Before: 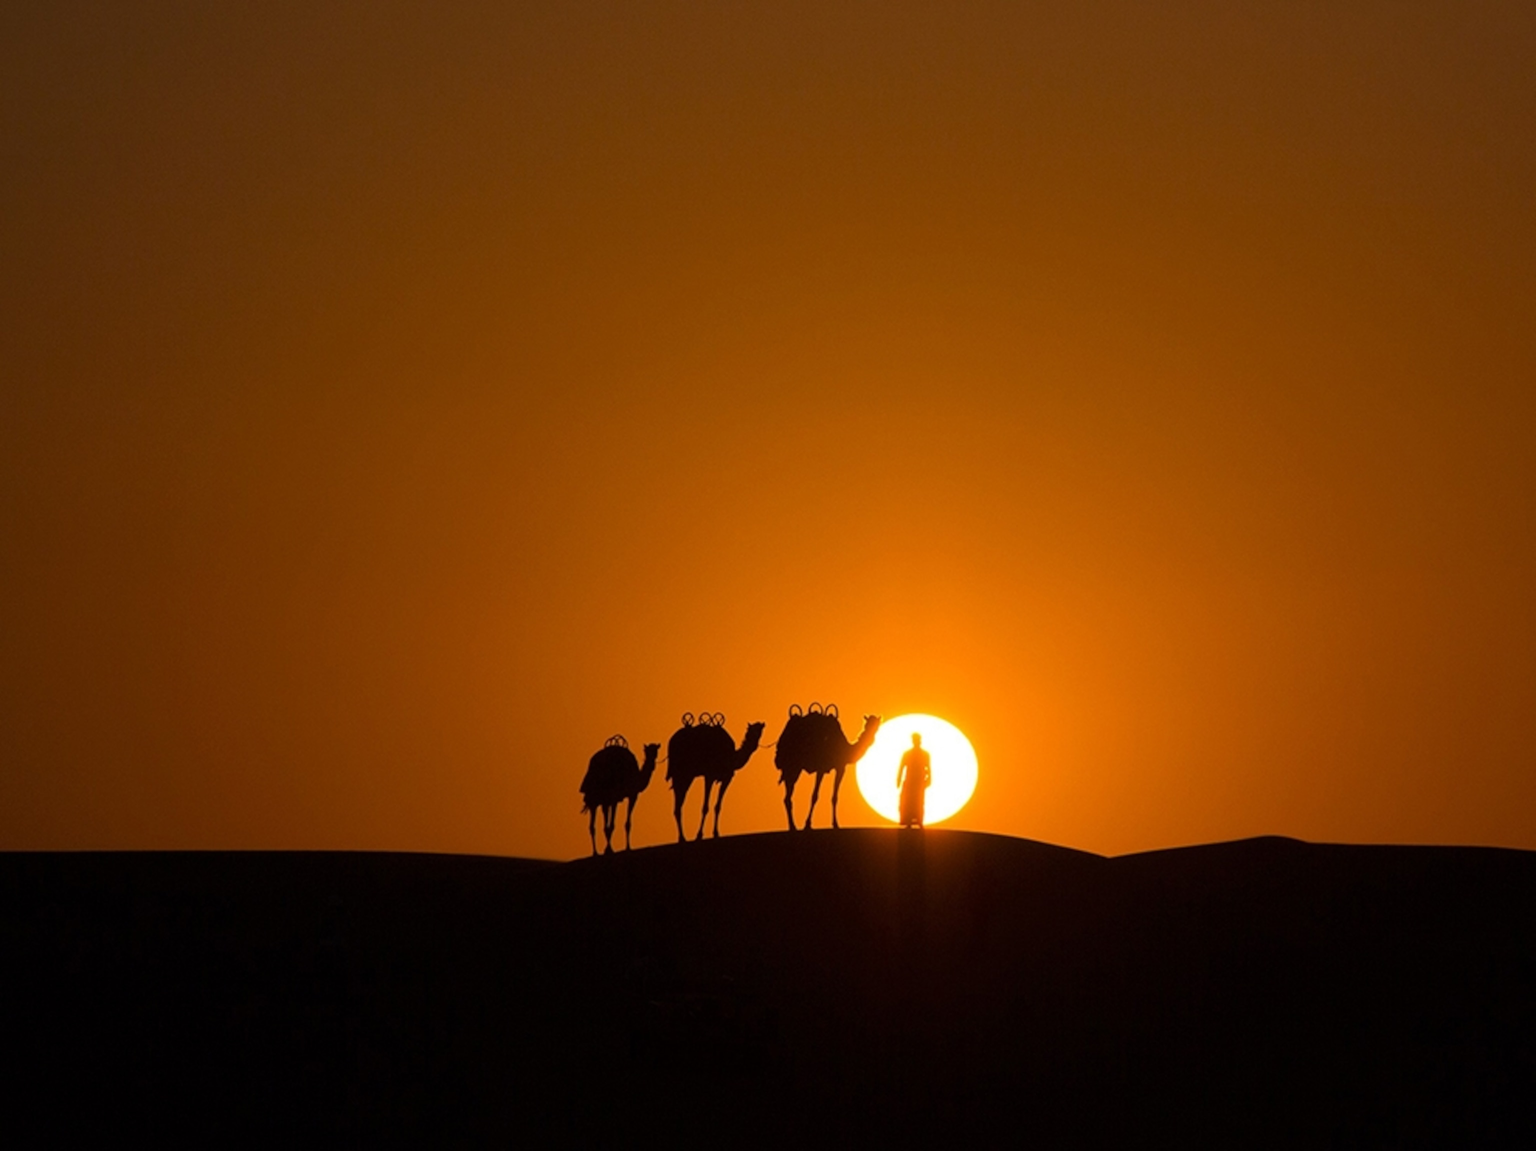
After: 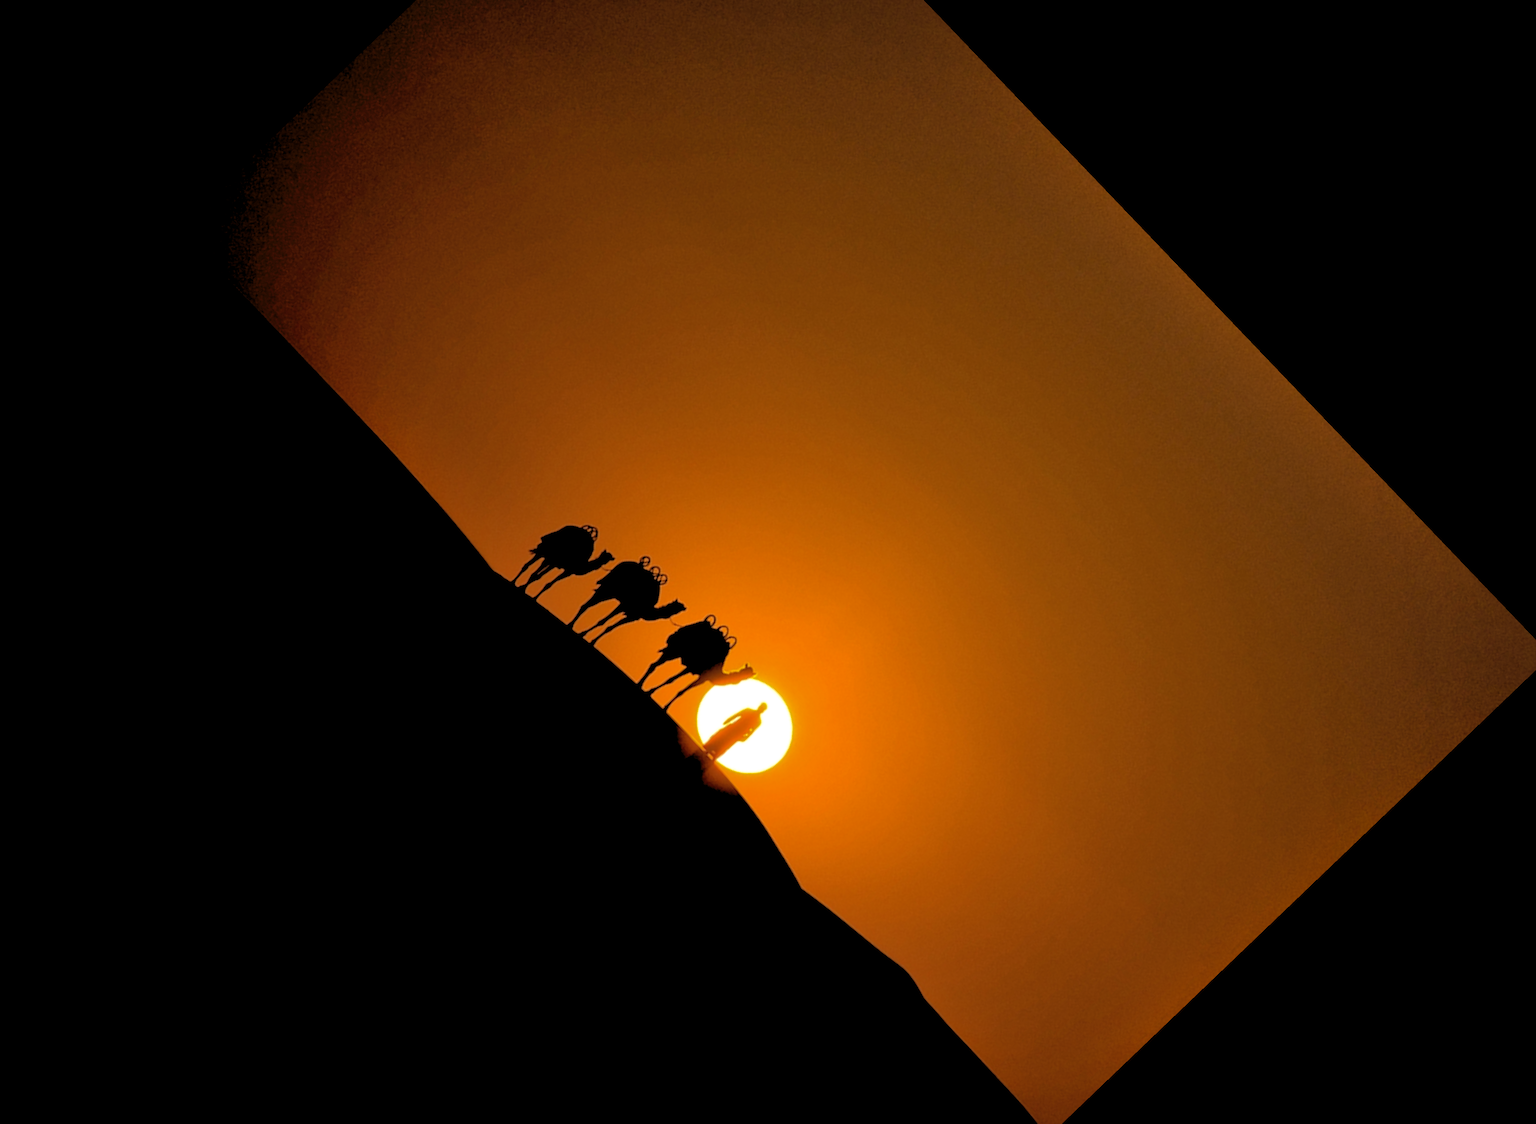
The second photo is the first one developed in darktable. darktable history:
crop and rotate: angle -46.26°, top 16.234%, right 0.912%, bottom 11.704%
rgb levels: levels [[0.034, 0.472, 0.904], [0, 0.5, 1], [0, 0.5, 1]]
shadows and highlights: on, module defaults
